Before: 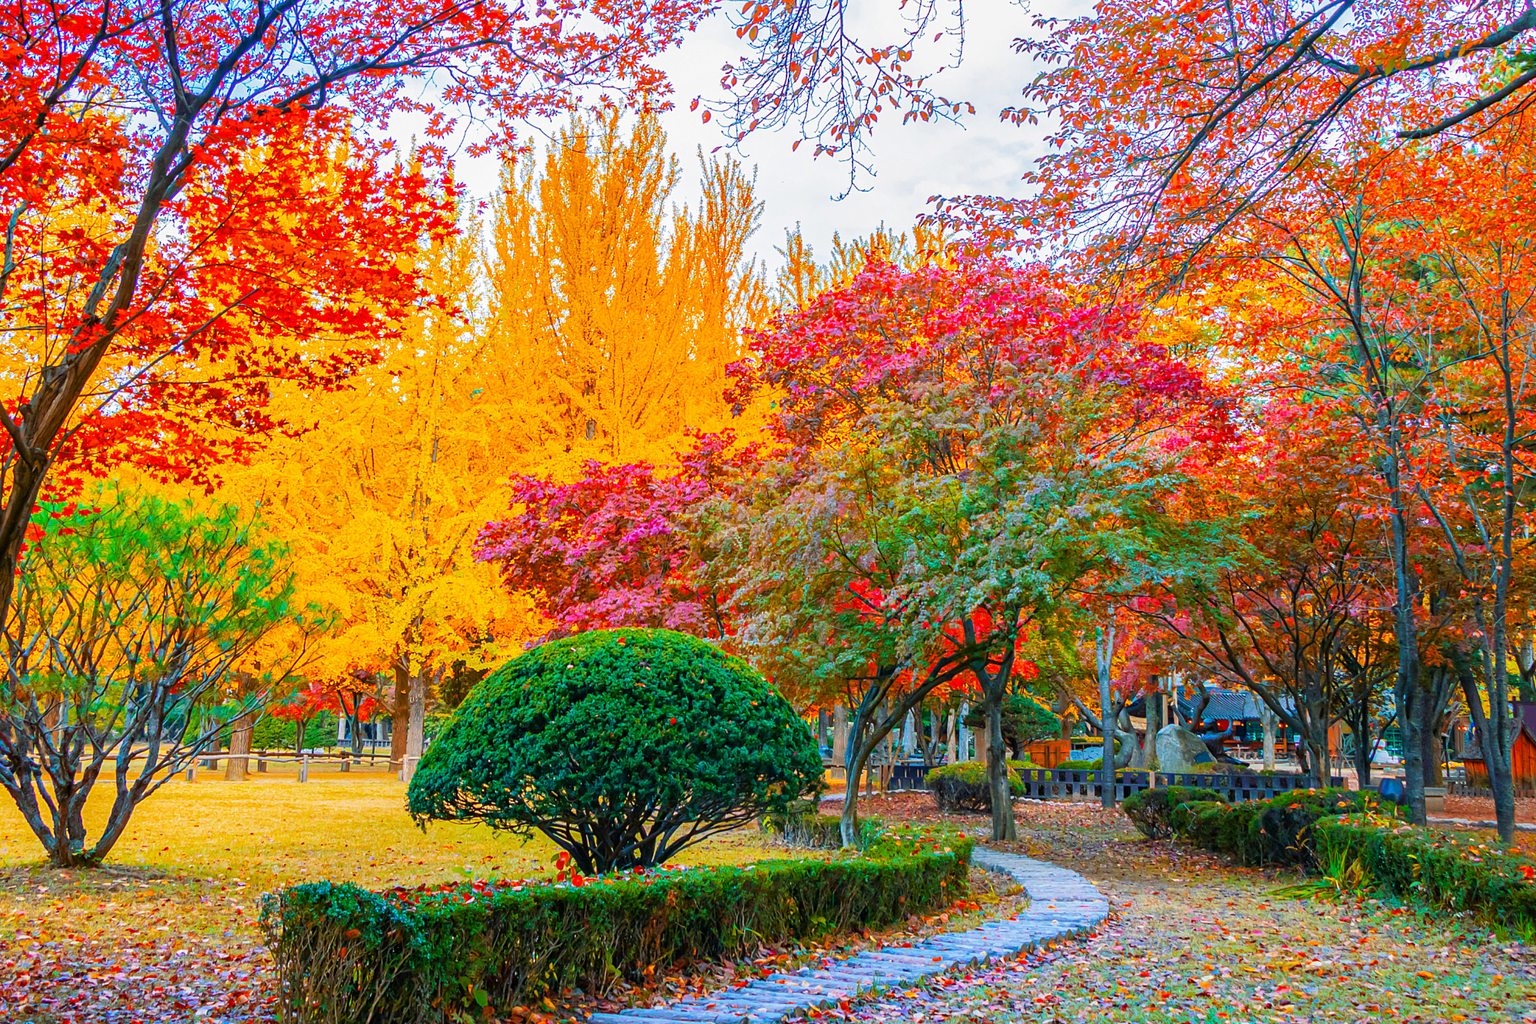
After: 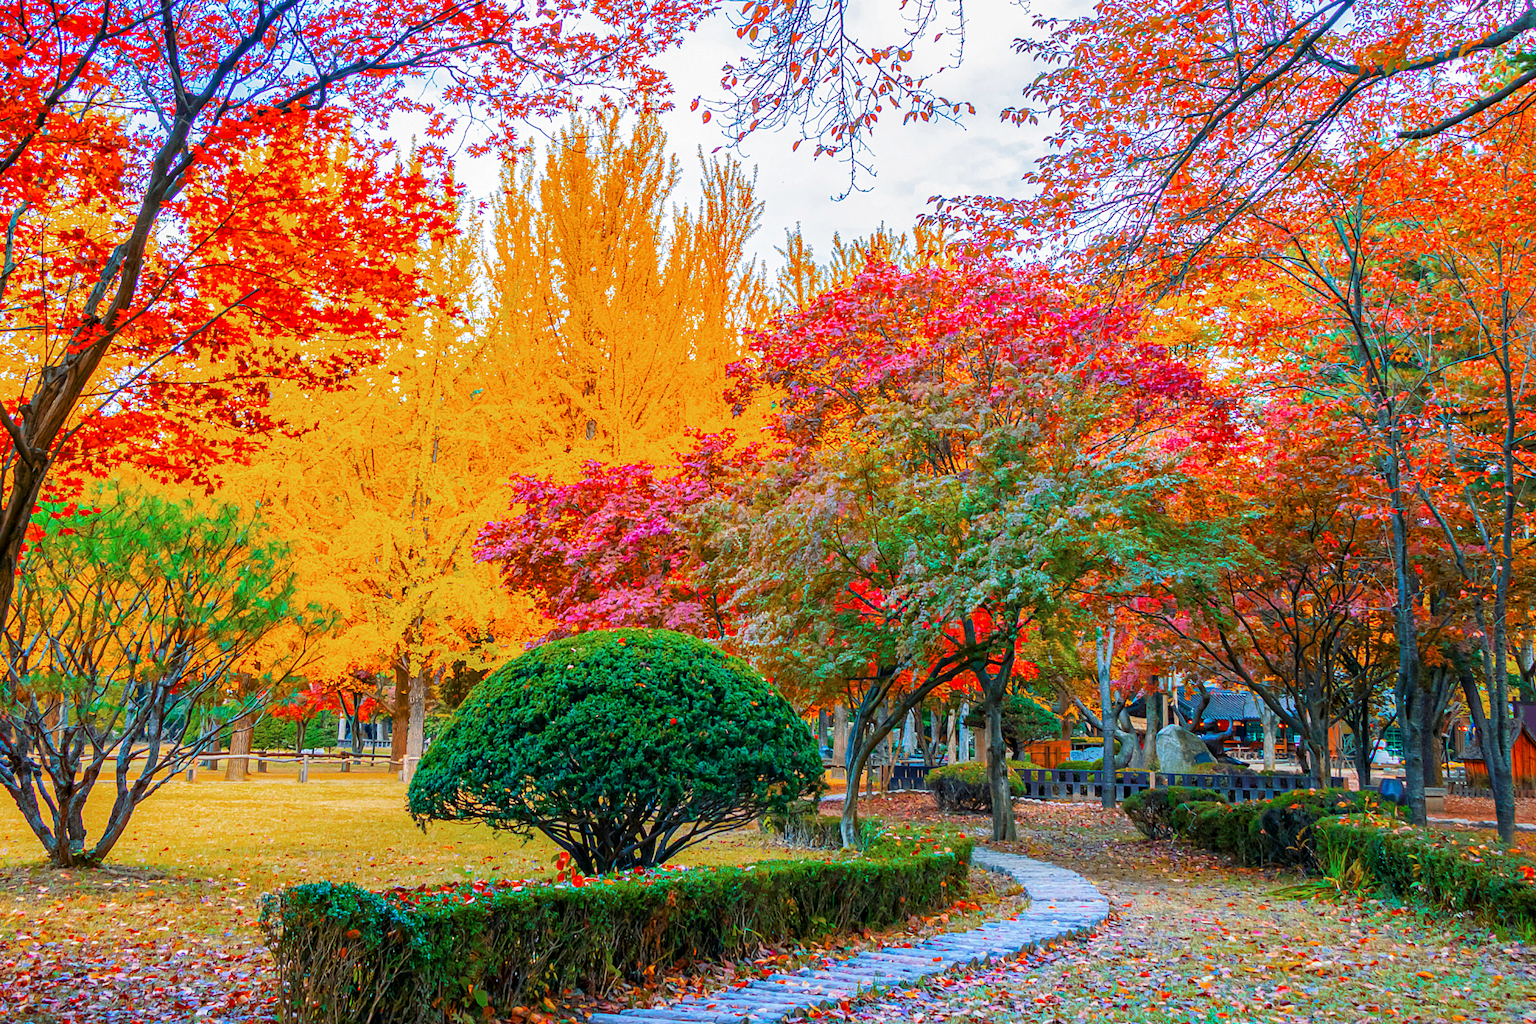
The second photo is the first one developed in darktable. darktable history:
color zones: curves: ch0 [(0, 0.5) (0.143, 0.5) (0.286, 0.456) (0.429, 0.5) (0.571, 0.5) (0.714, 0.5) (0.857, 0.5) (1, 0.5)]; ch1 [(0, 0.5) (0.143, 0.5) (0.286, 0.422) (0.429, 0.5) (0.571, 0.5) (0.714, 0.5) (0.857, 0.5) (1, 0.5)]
local contrast: highlights 100%, shadows 100%, detail 120%, midtone range 0.2
